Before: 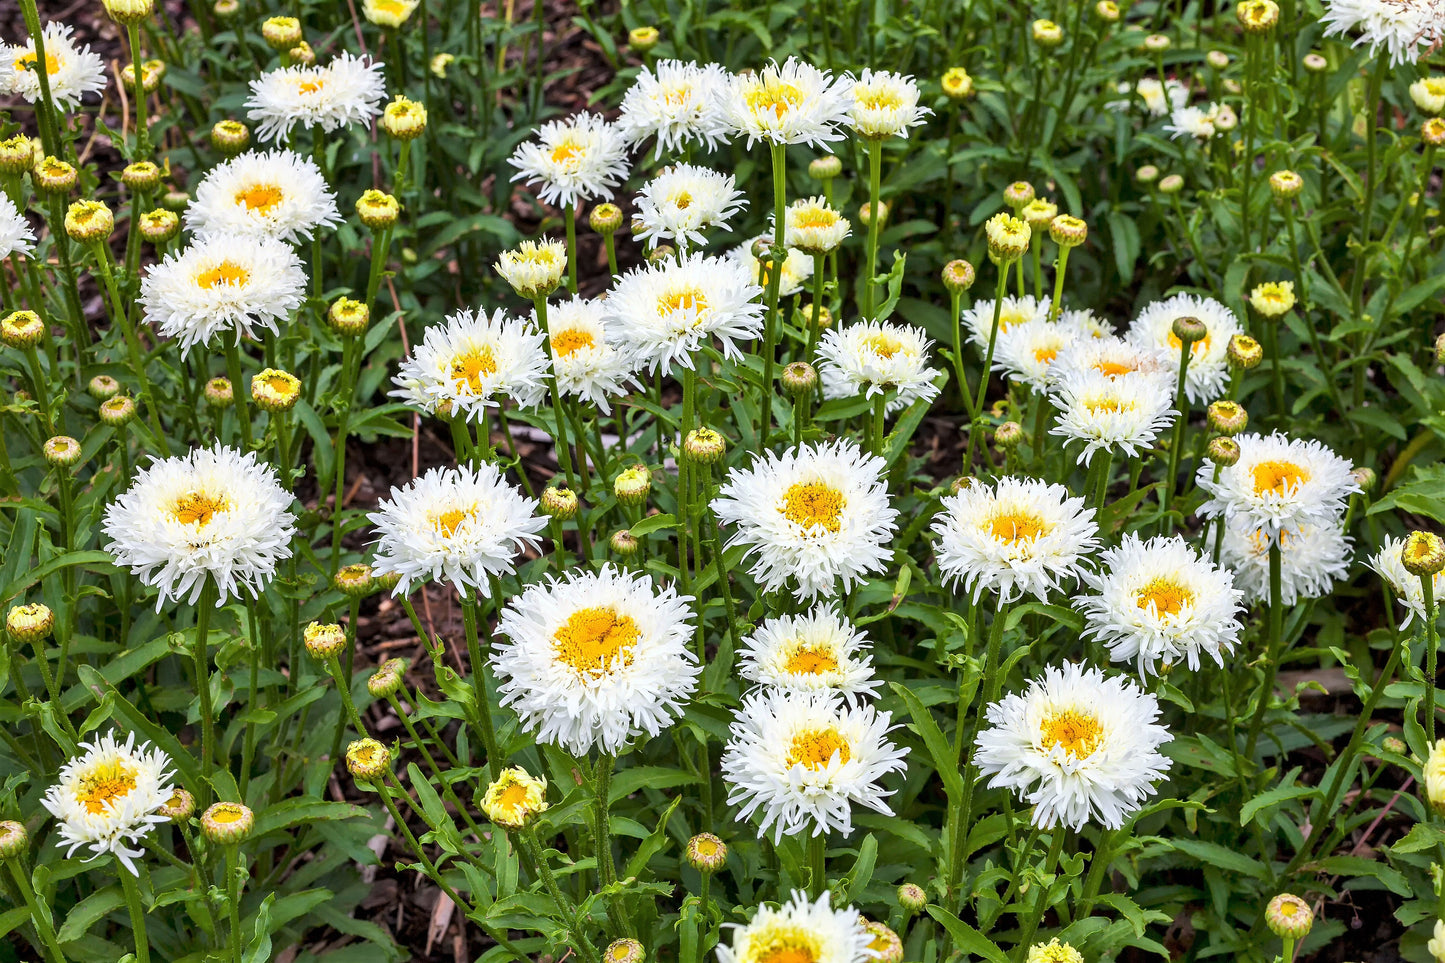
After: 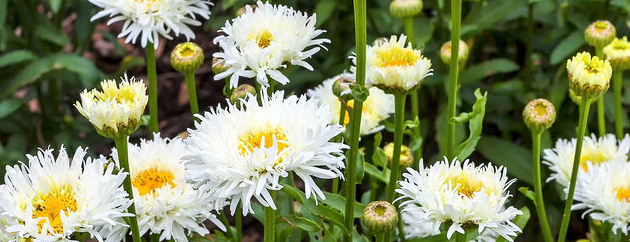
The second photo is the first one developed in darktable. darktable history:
crop: left 29.009%, top 16.798%, right 26.843%, bottom 57.97%
